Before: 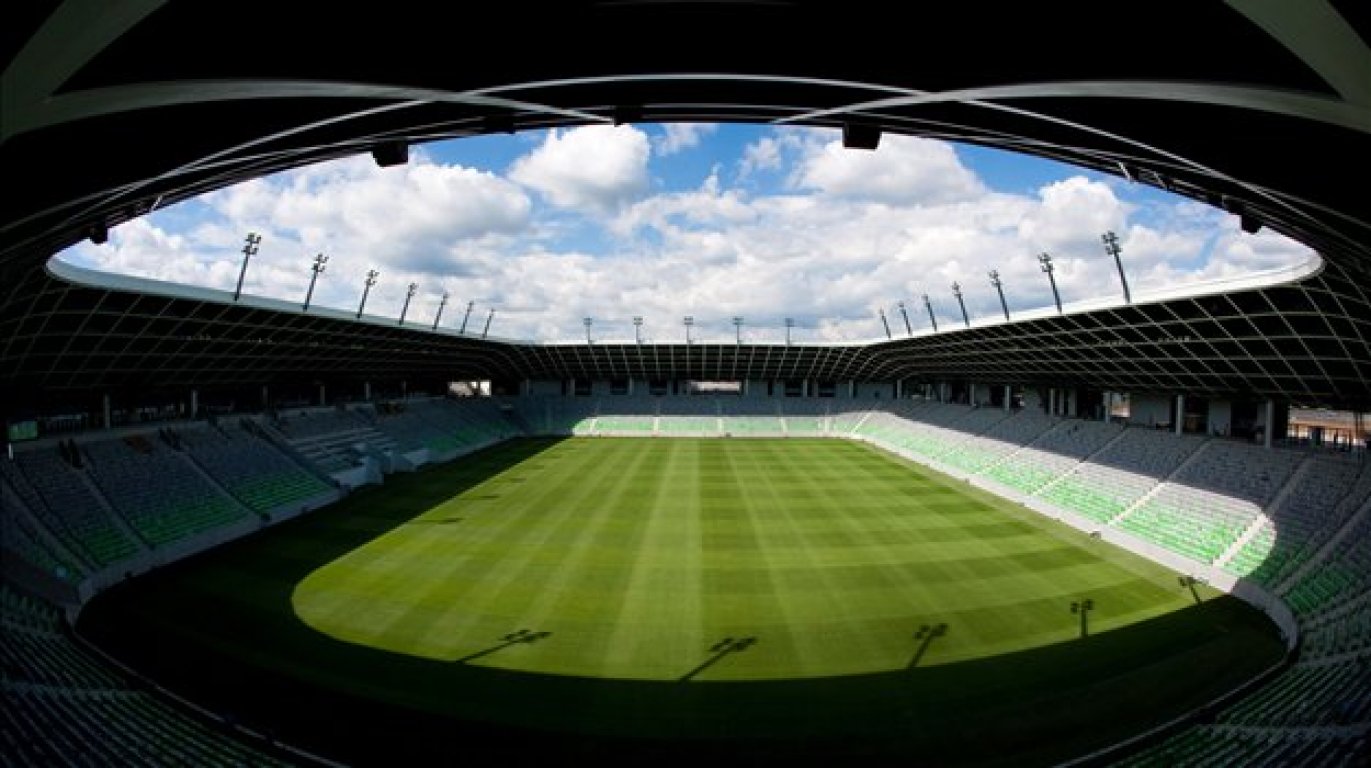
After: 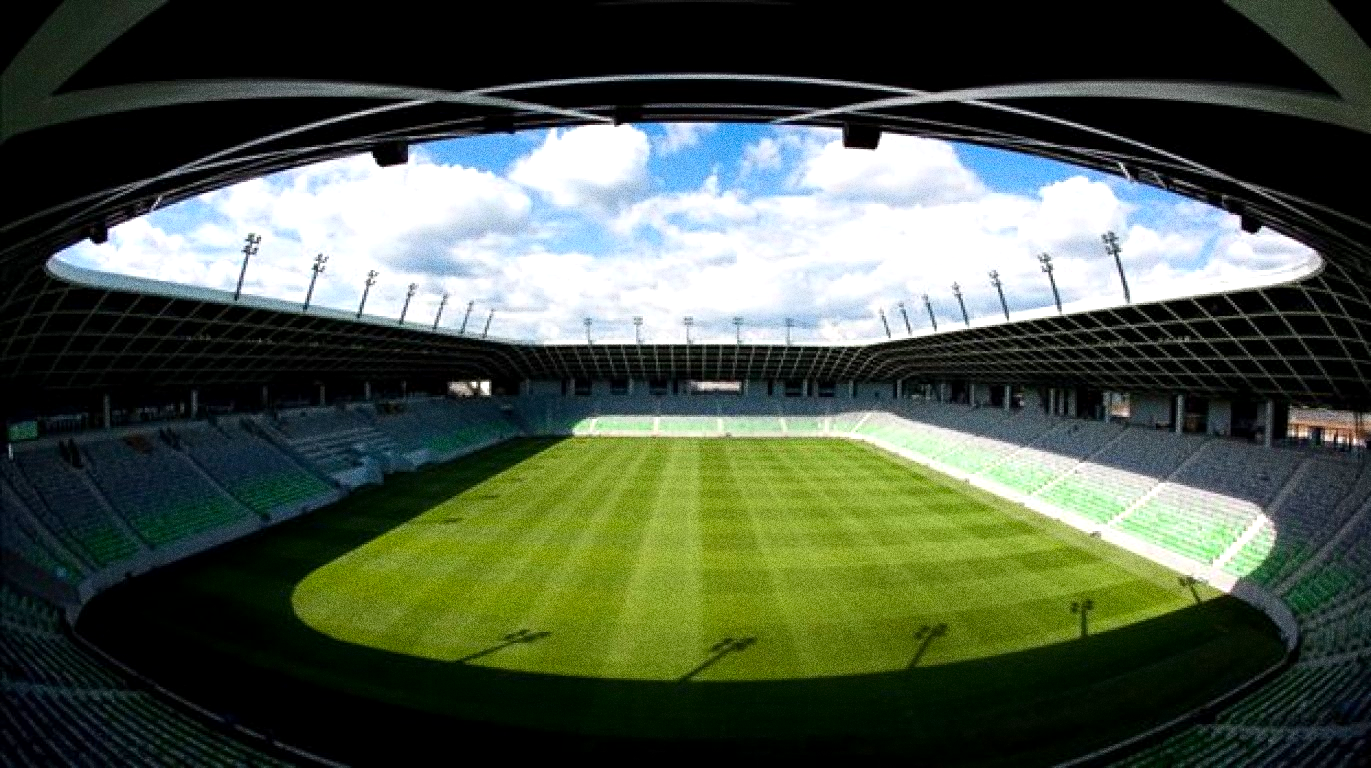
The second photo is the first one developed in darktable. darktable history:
exposure: black level correction 0.001, exposure 0.5 EV, compensate exposure bias true, compensate highlight preservation false
grain: coarseness 10.62 ISO, strength 55.56%
color contrast: green-magenta contrast 1.1, blue-yellow contrast 1.1, unbound 0
